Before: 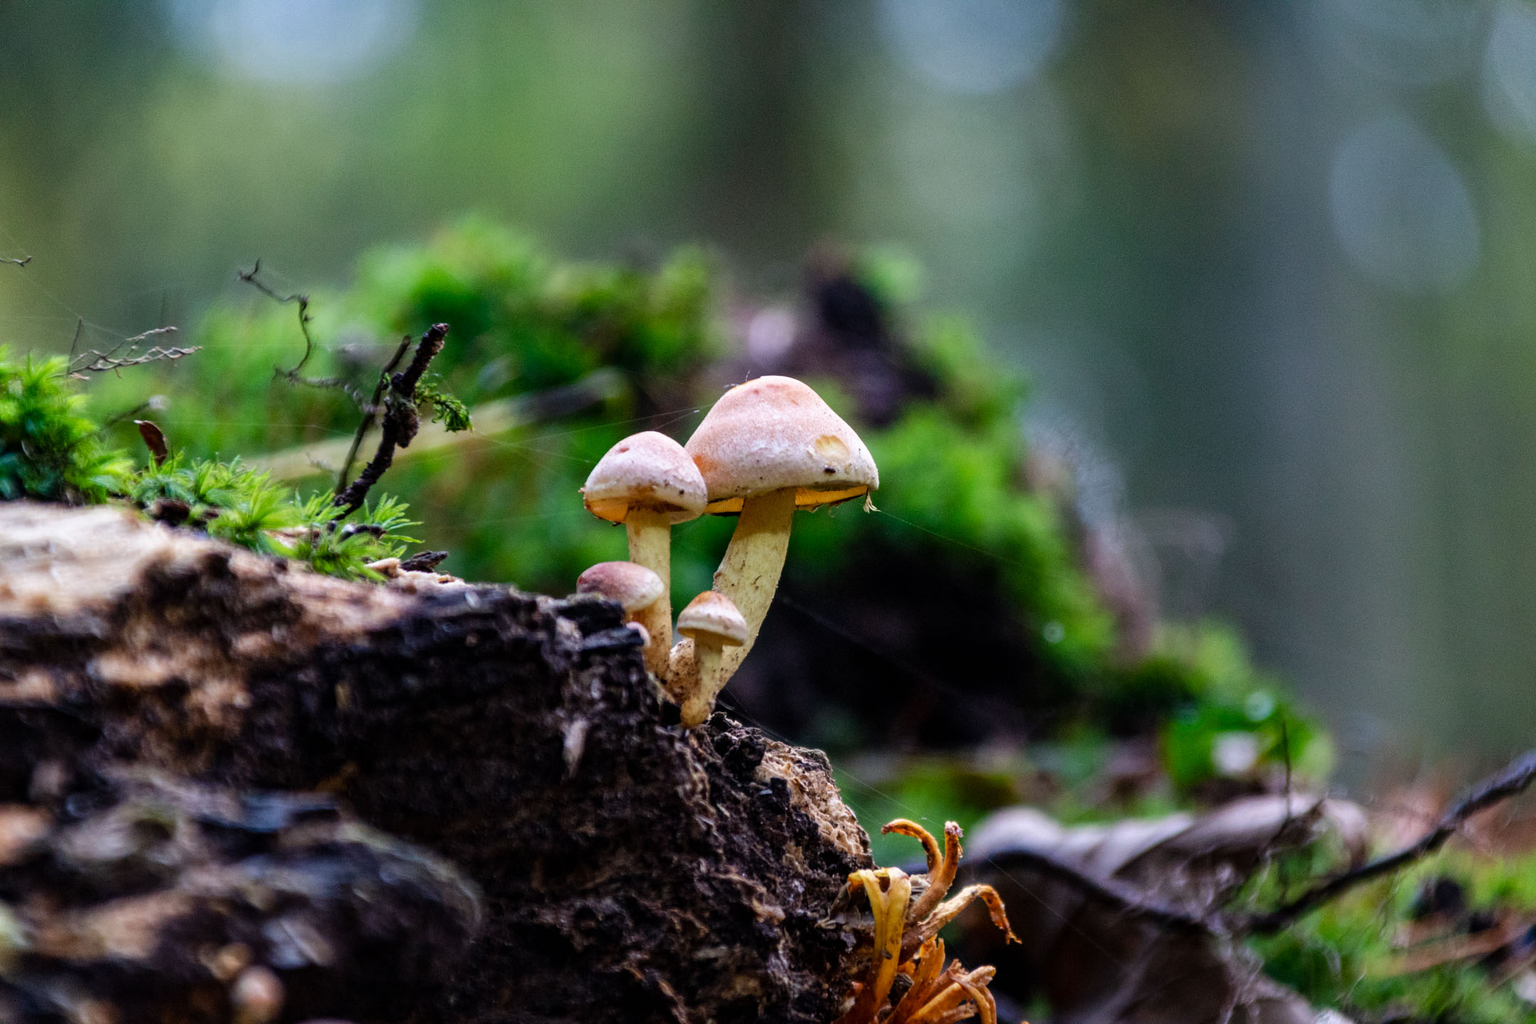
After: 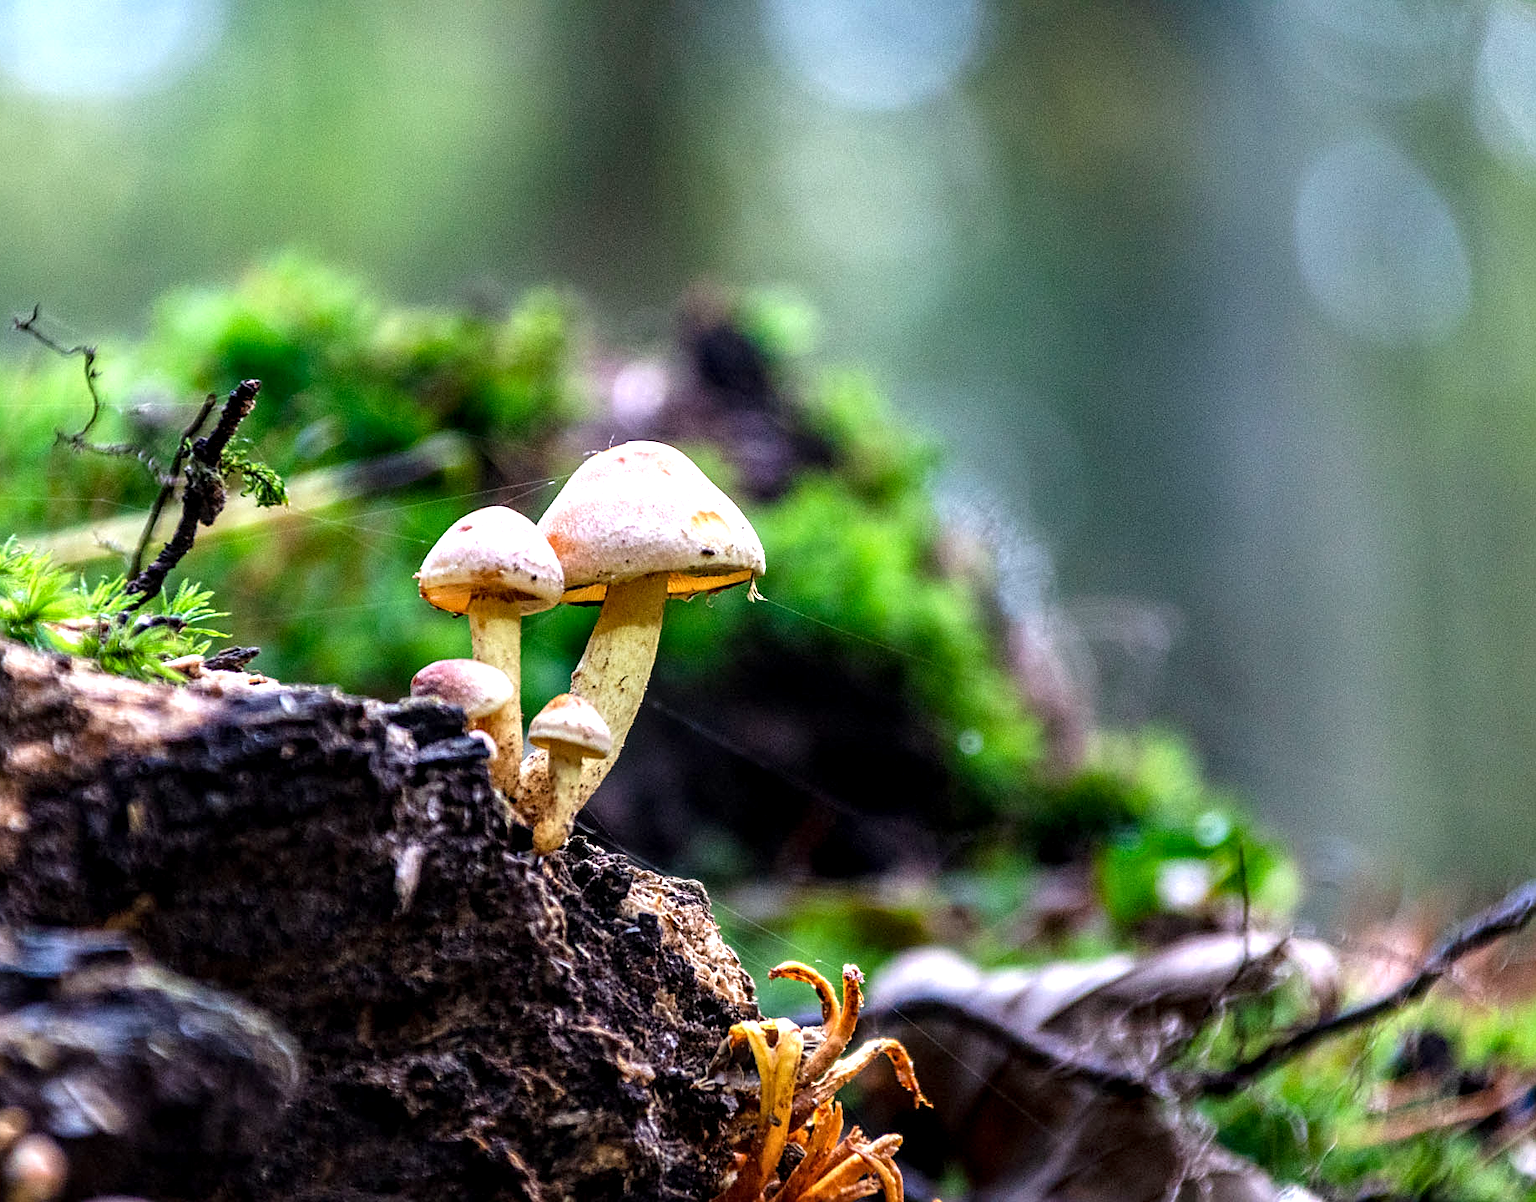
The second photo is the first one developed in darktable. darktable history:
exposure: black level correction 0.001, exposure 0.966 EV, compensate highlight preservation false
sharpen: on, module defaults
crop and rotate: left 14.795%
local contrast: on, module defaults
